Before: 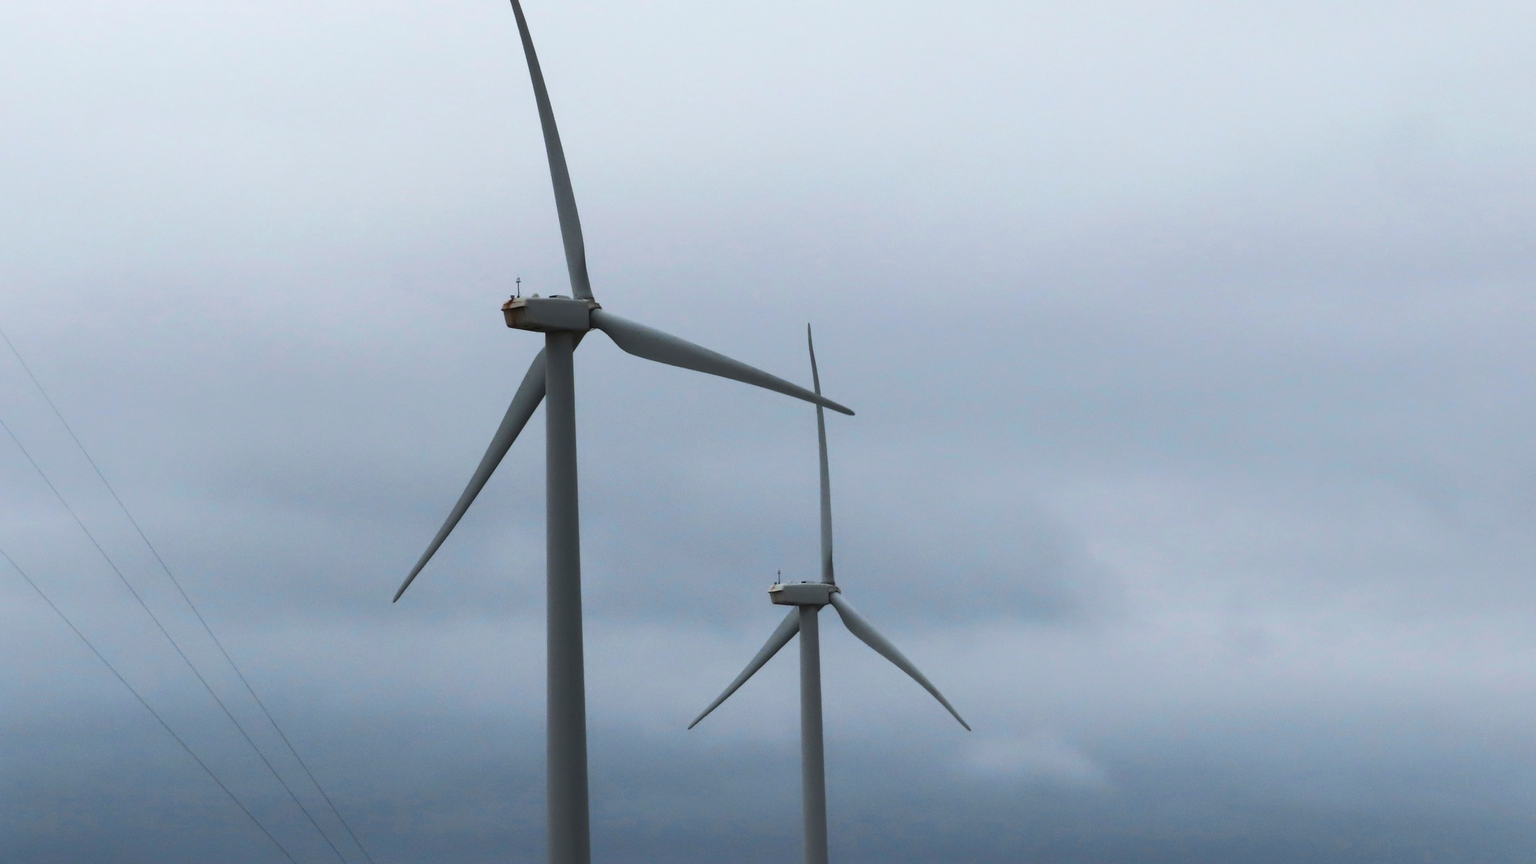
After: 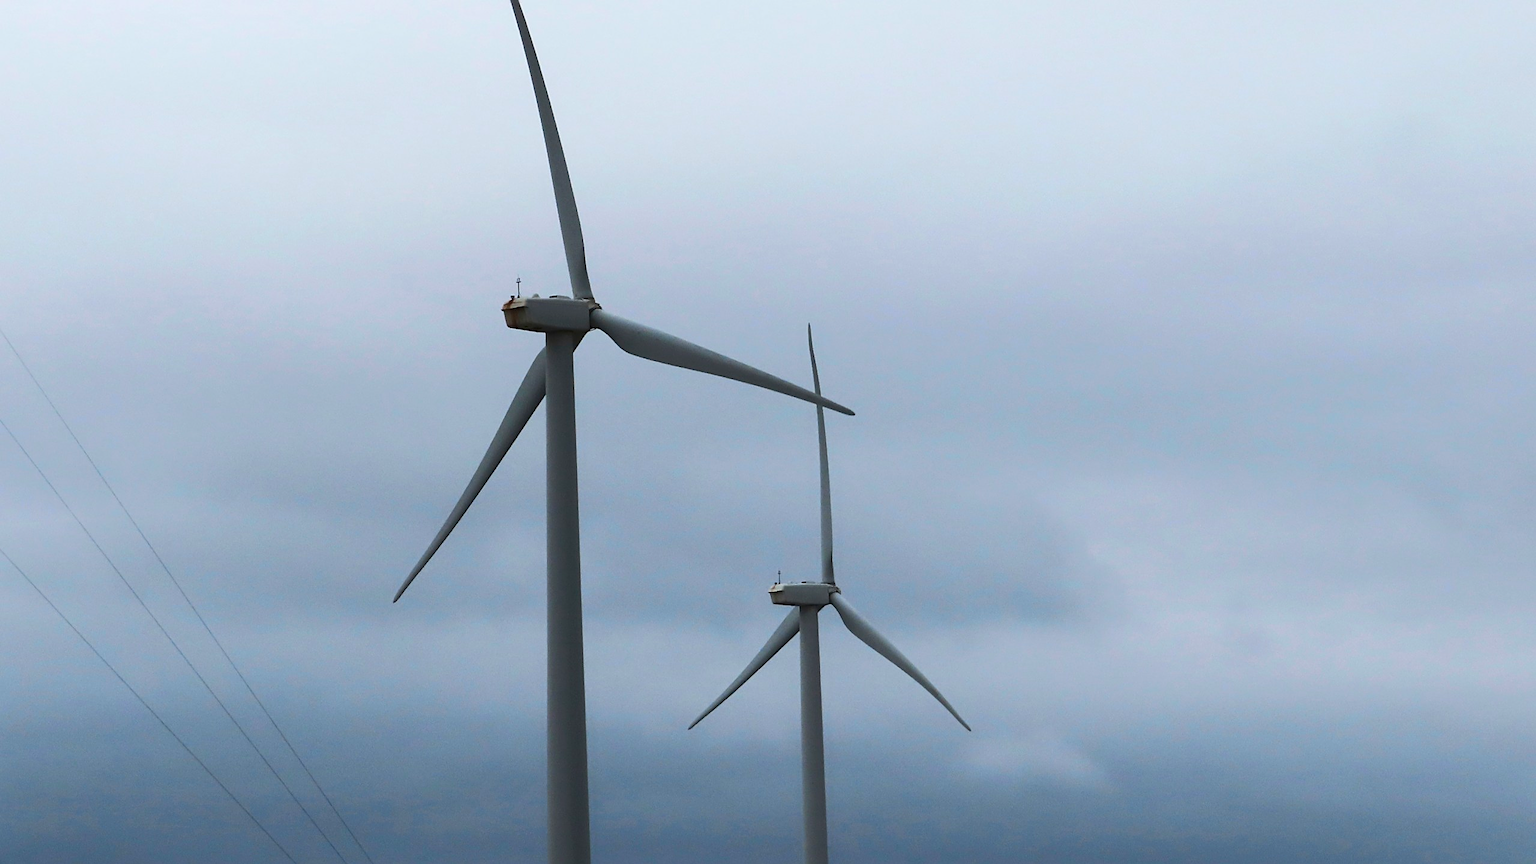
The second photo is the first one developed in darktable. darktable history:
contrast brightness saturation: contrast 0.08, saturation 0.198
sharpen: amount 0.498
